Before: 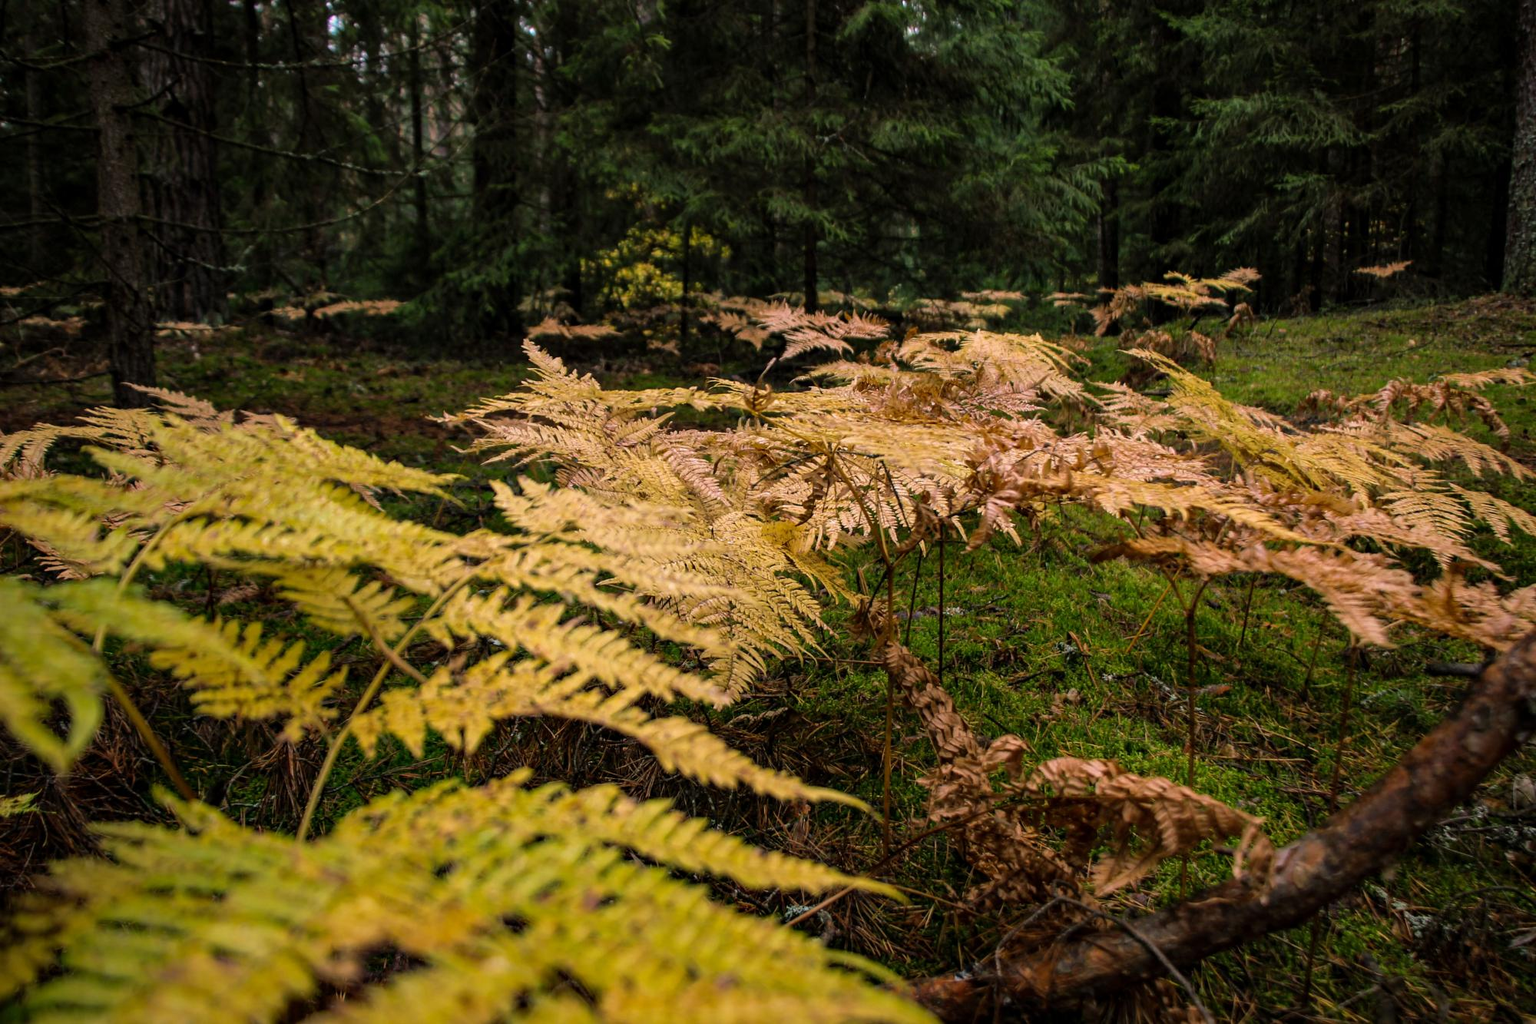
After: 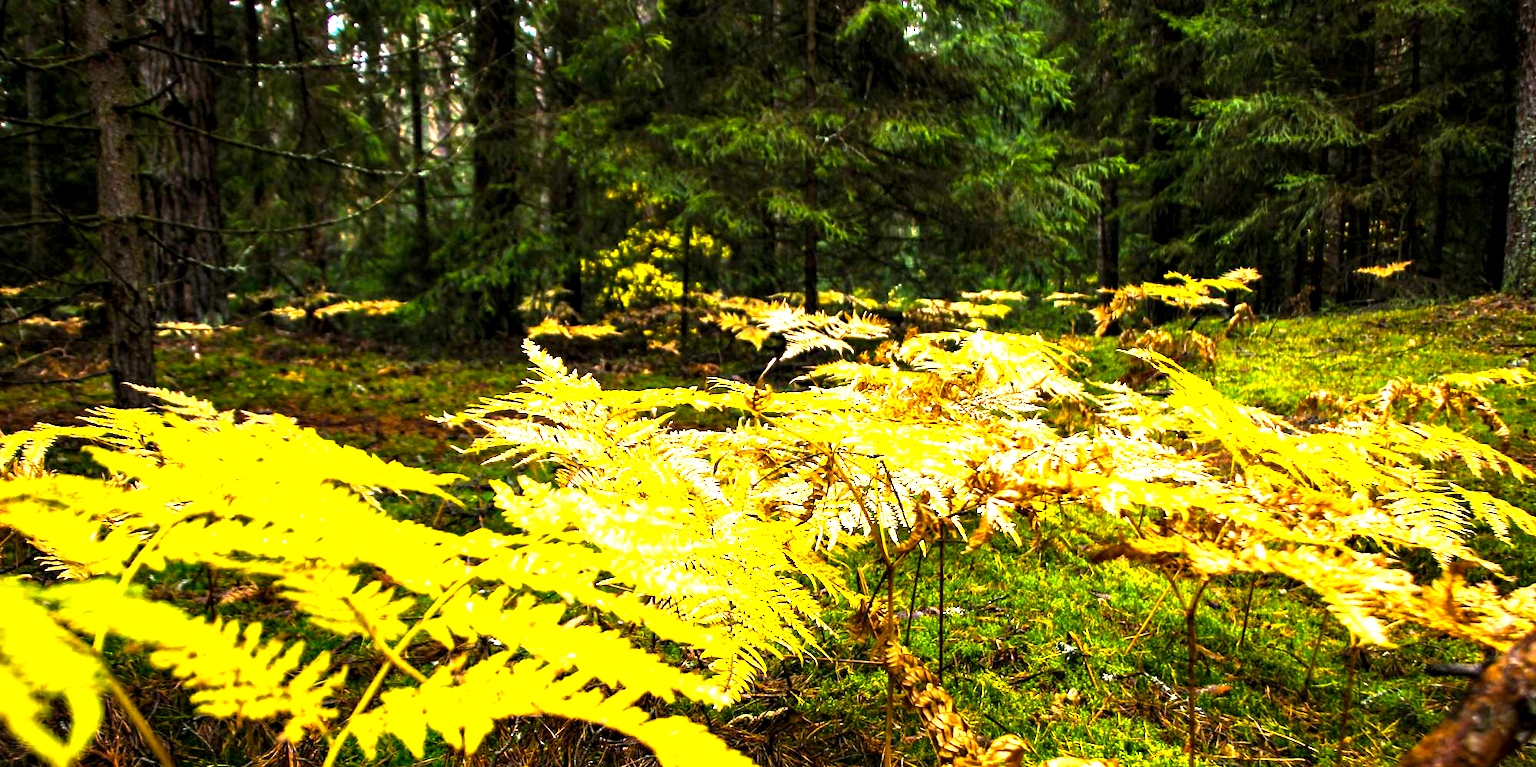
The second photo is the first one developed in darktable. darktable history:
exposure: black level correction 0.001, exposure 0.191 EV, compensate highlight preservation false
crop: bottom 24.967%
color balance rgb: perceptual saturation grading › global saturation 25%, perceptual brilliance grading › global brilliance 35%, perceptual brilliance grading › highlights 50%, perceptual brilliance grading › mid-tones 60%, perceptual brilliance grading › shadows 35%, global vibrance 20%
